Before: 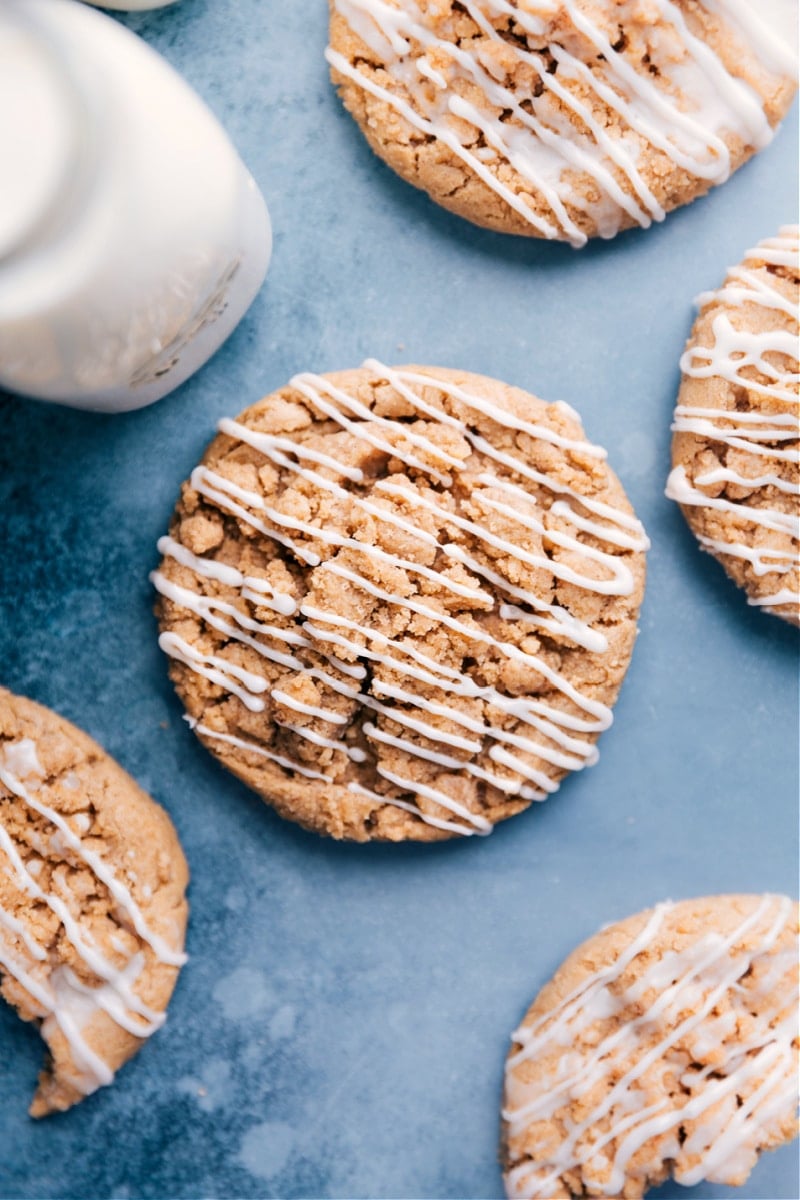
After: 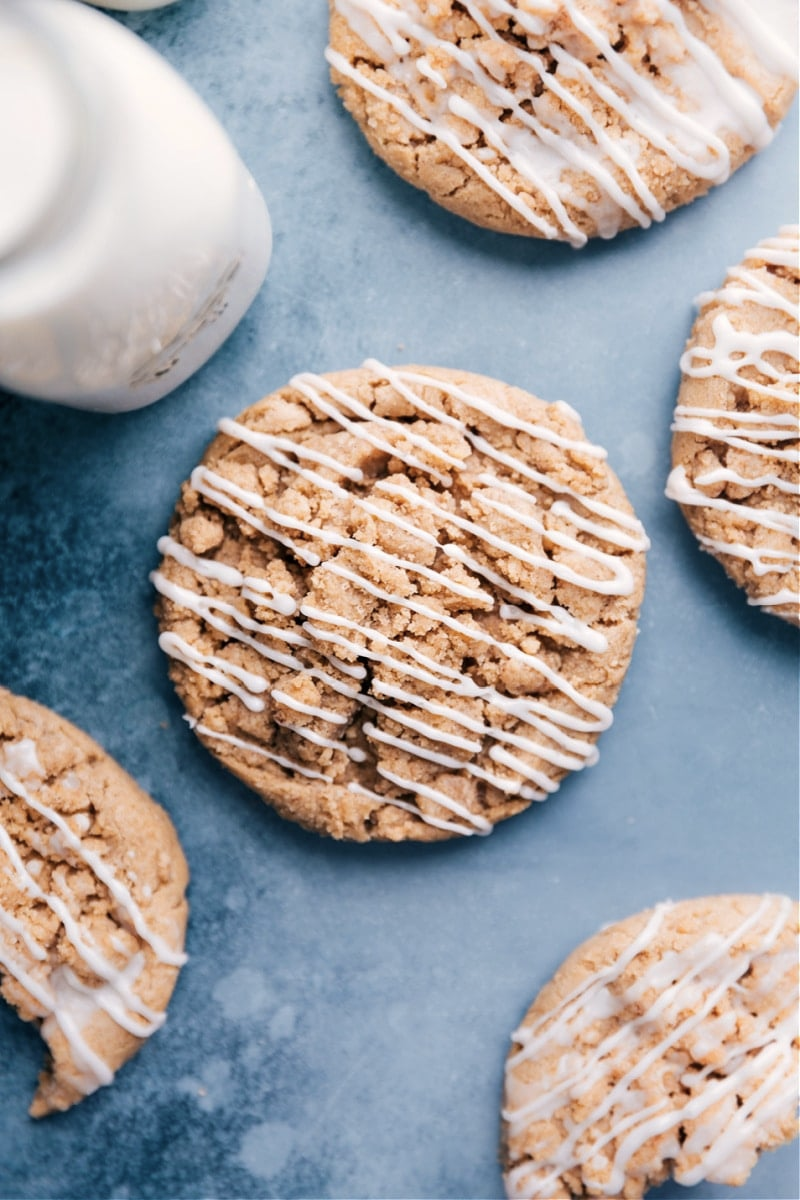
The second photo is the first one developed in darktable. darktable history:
contrast brightness saturation: saturation -0.151
